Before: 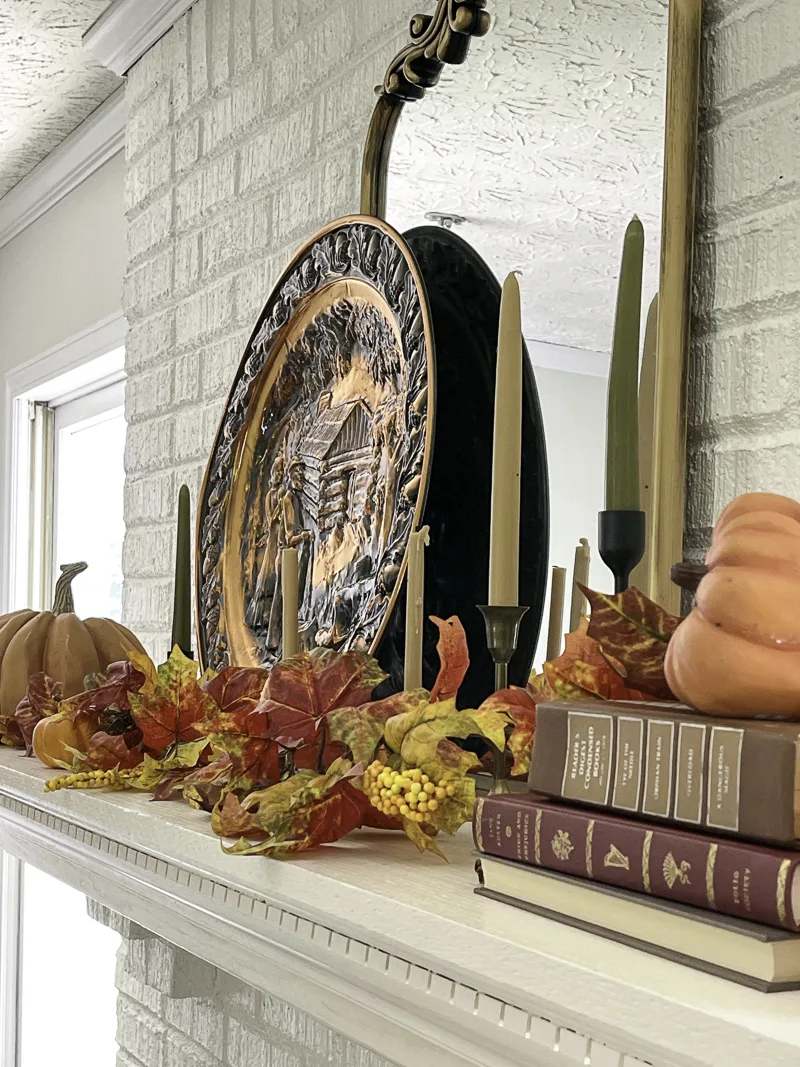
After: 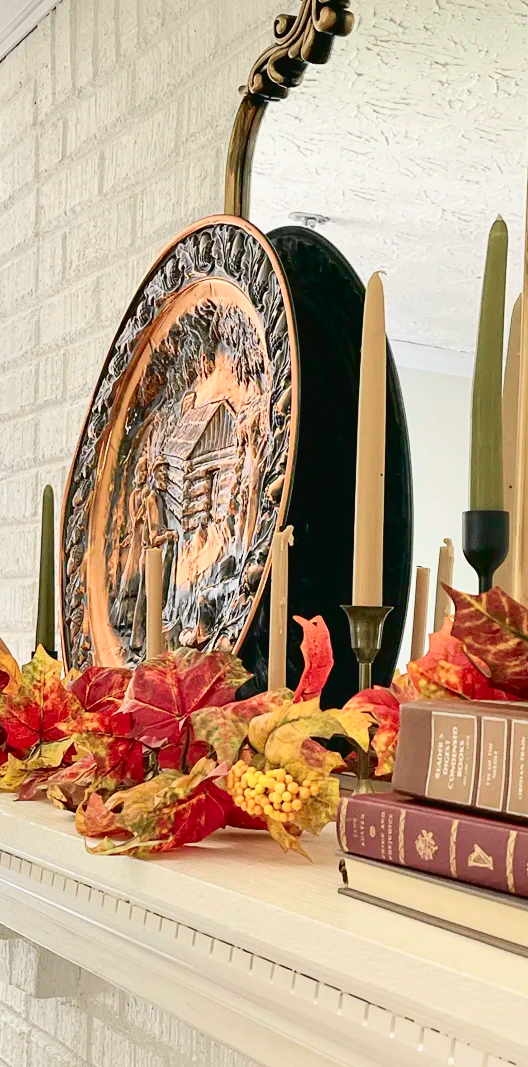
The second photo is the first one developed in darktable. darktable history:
tone curve: curves: ch0 [(0.003, 0.029) (0.037, 0.036) (0.149, 0.117) (0.297, 0.318) (0.422, 0.474) (0.531, 0.6) (0.743, 0.809) (0.877, 0.901) (1, 0.98)]; ch1 [(0, 0) (0.305, 0.325) (0.453, 0.437) (0.482, 0.479) (0.501, 0.5) (0.506, 0.503) (0.567, 0.572) (0.605, 0.608) (0.668, 0.69) (1, 1)]; ch2 [(0, 0) (0.313, 0.306) (0.4, 0.399) (0.45, 0.48) (0.499, 0.502) (0.512, 0.523) (0.57, 0.595) (0.653, 0.662) (1, 1)], color space Lab, independent channels, preserve colors none
crop: left 17.099%, right 16.861%
